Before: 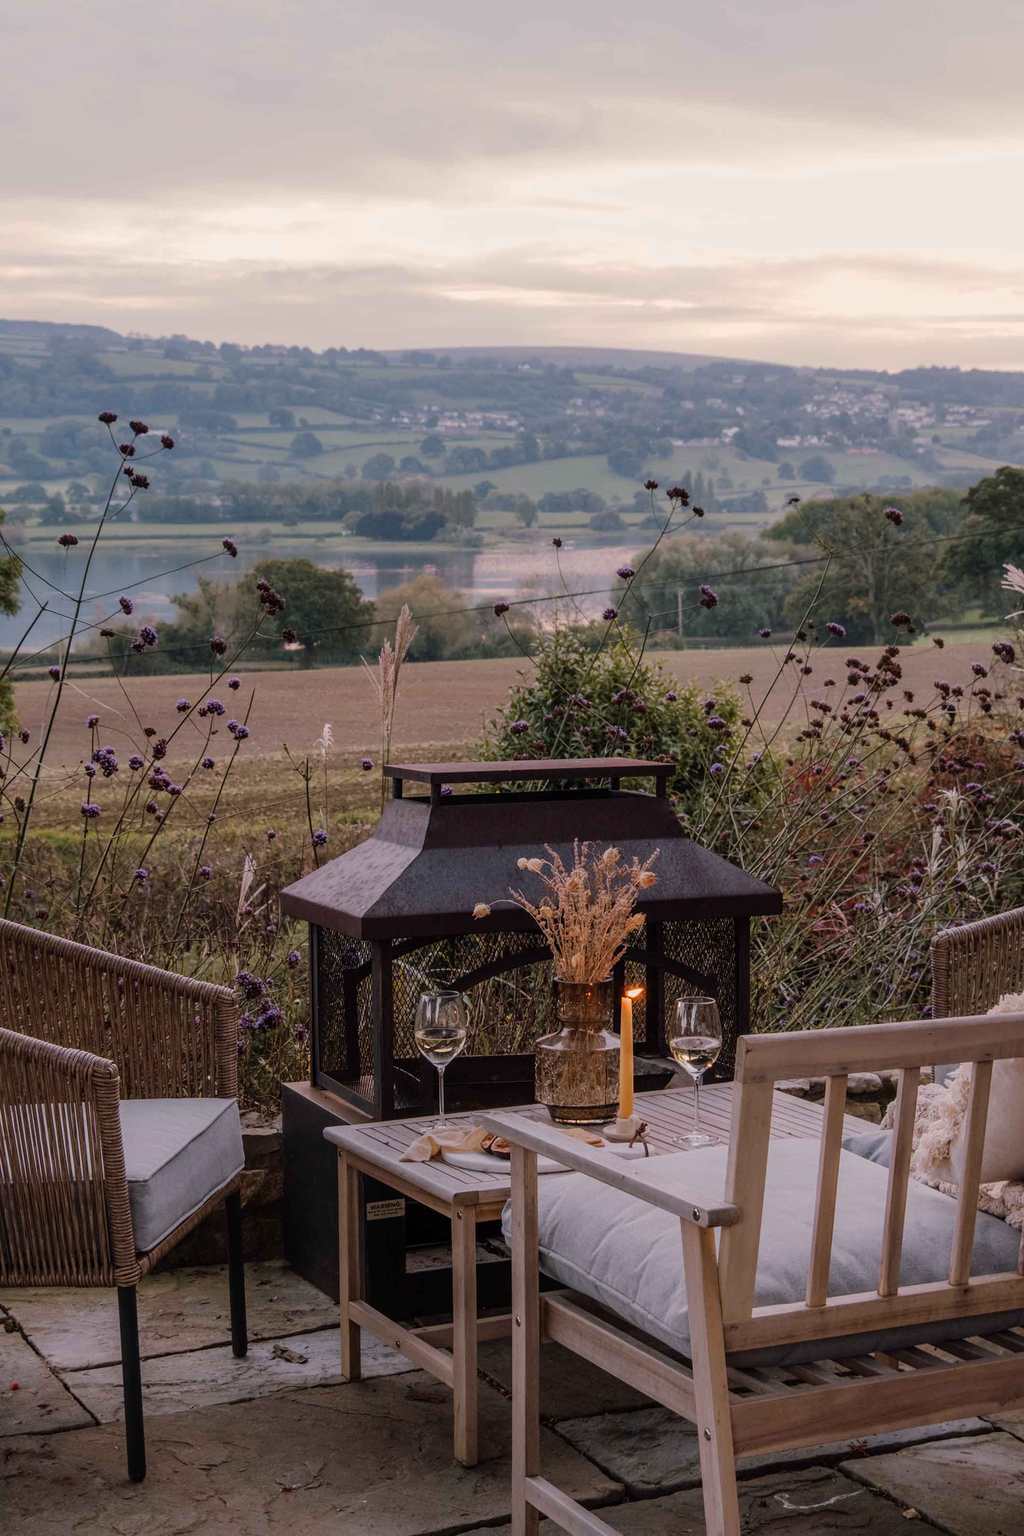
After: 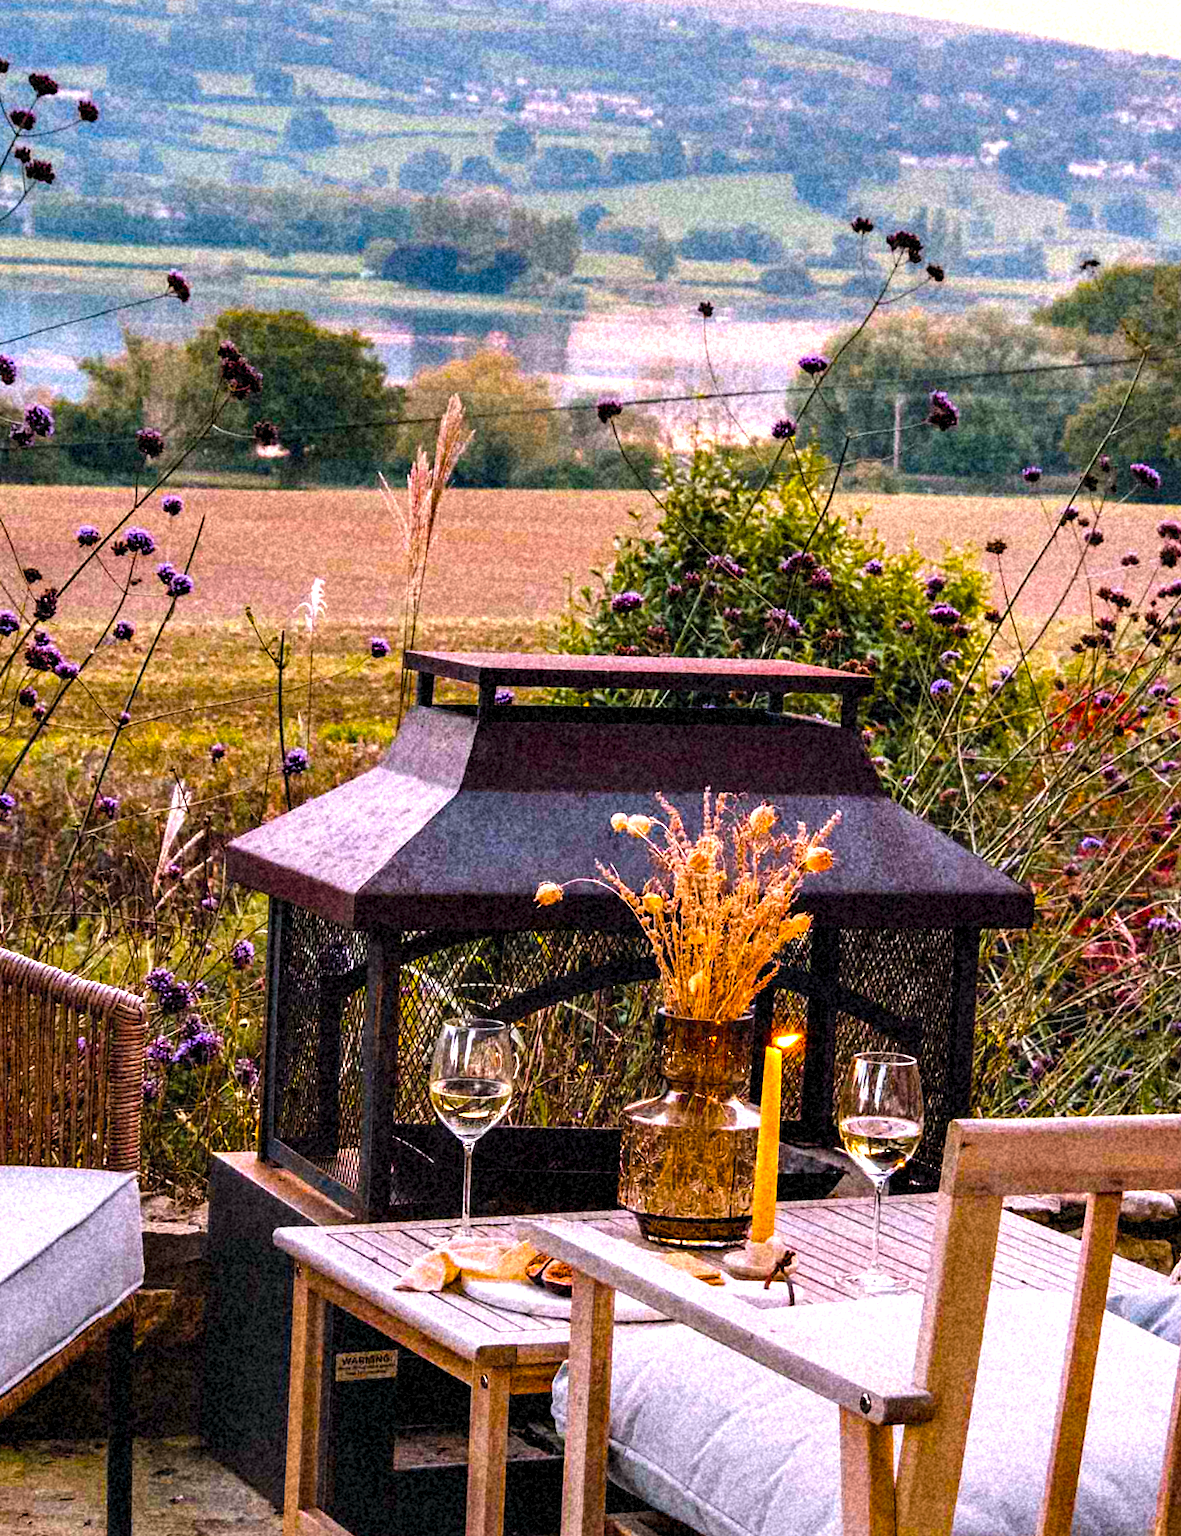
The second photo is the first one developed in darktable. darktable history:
crop and rotate: angle -3.37°, left 9.79%, top 20.73%, right 12.42%, bottom 11.82%
grain: coarseness 46.9 ISO, strength 50.21%, mid-tones bias 0%
exposure: black level correction -0.005, exposure 1 EV, compensate highlight preservation false
contrast equalizer: octaves 7, y [[0.6 ×6], [0.55 ×6], [0 ×6], [0 ×6], [0 ×6]]
color balance rgb: perceptual saturation grading › global saturation 100%
